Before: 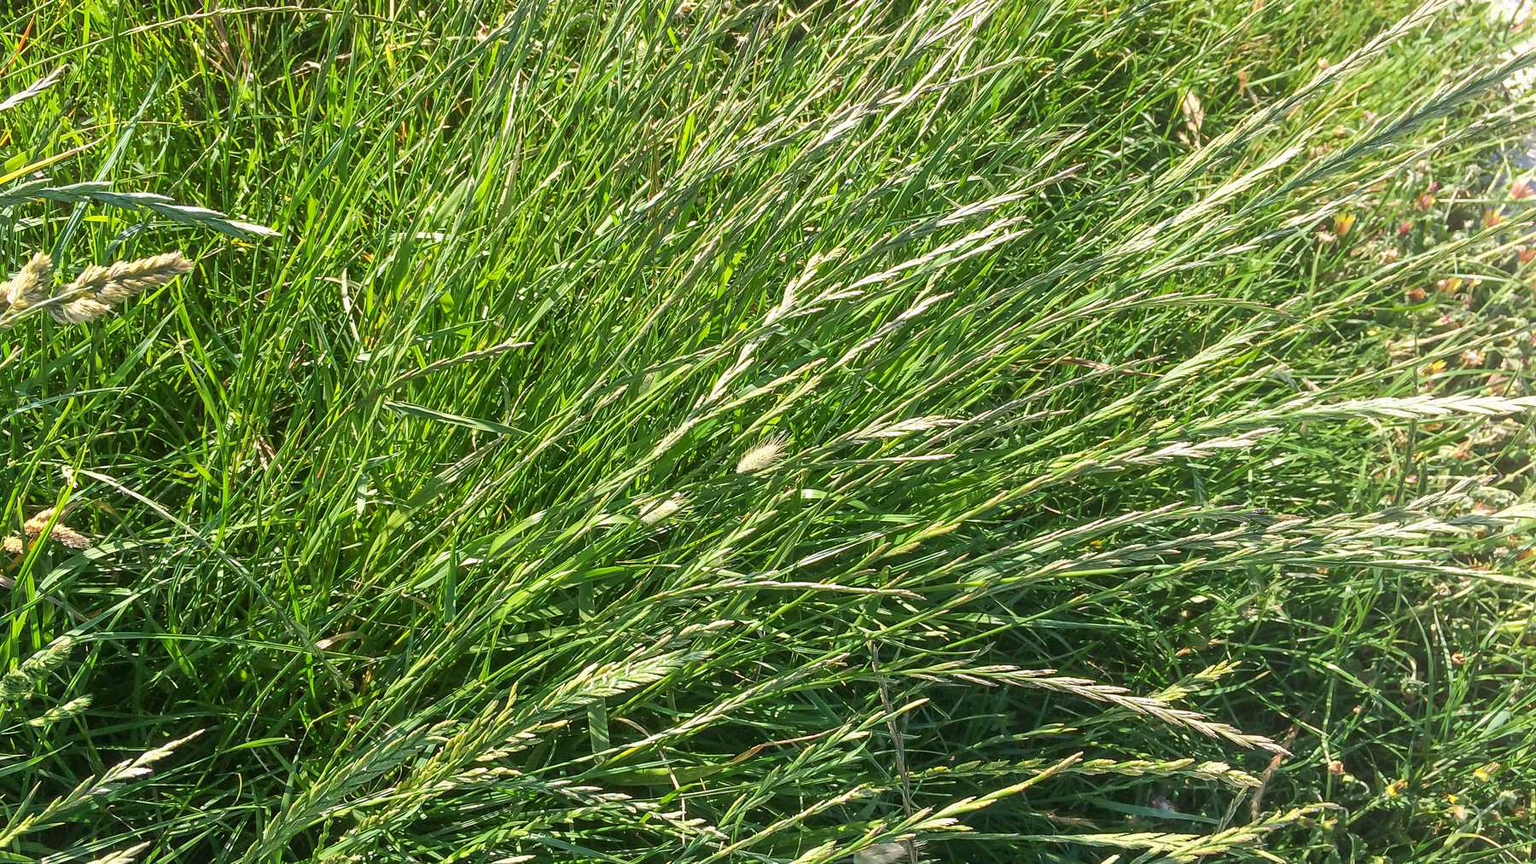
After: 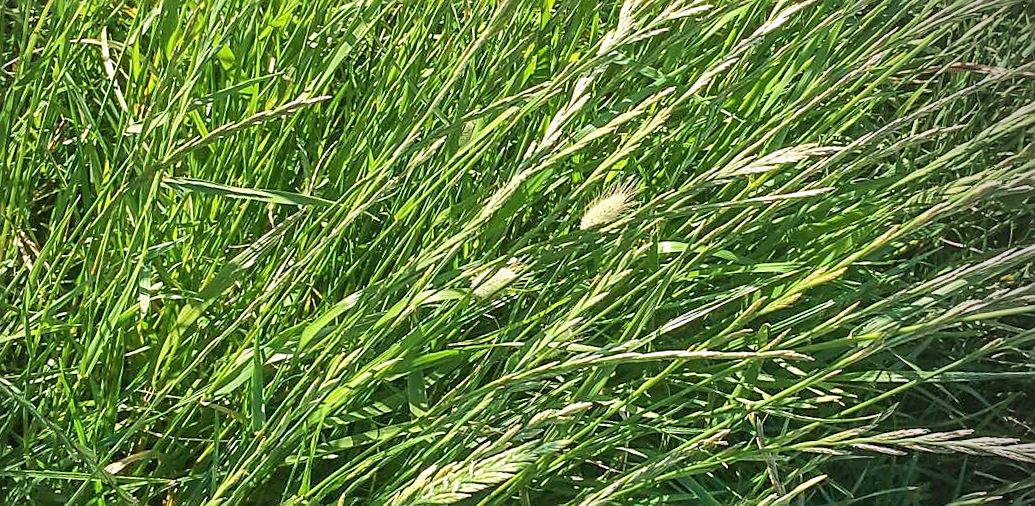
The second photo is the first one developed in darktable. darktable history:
crop: left 13.312%, top 31.28%, right 24.627%, bottom 15.582%
rotate and perspective: rotation -4.57°, crop left 0.054, crop right 0.944, crop top 0.087, crop bottom 0.914
sharpen: on, module defaults
velvia: on, module defaults
contrast brightness saturation: contrast 0.05, brightness 0.06, saturation 0.01
vignetting: center (-0.15, 0.013)
